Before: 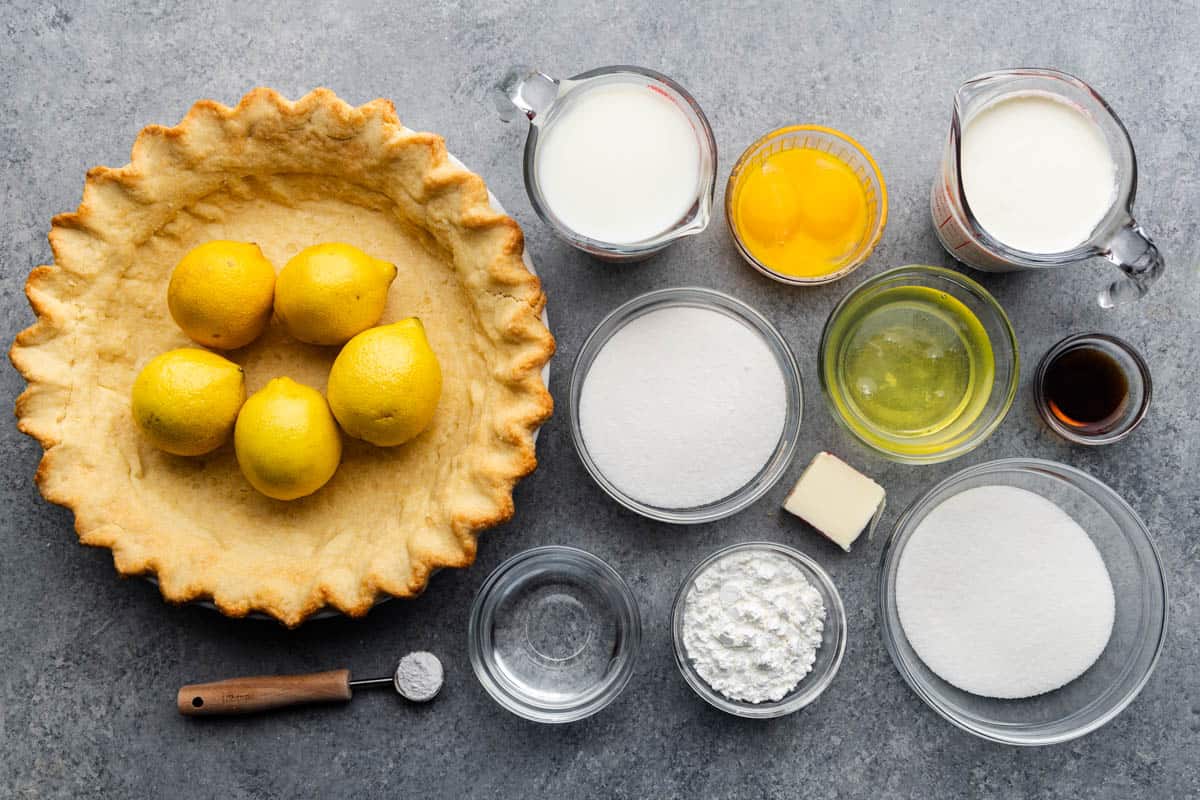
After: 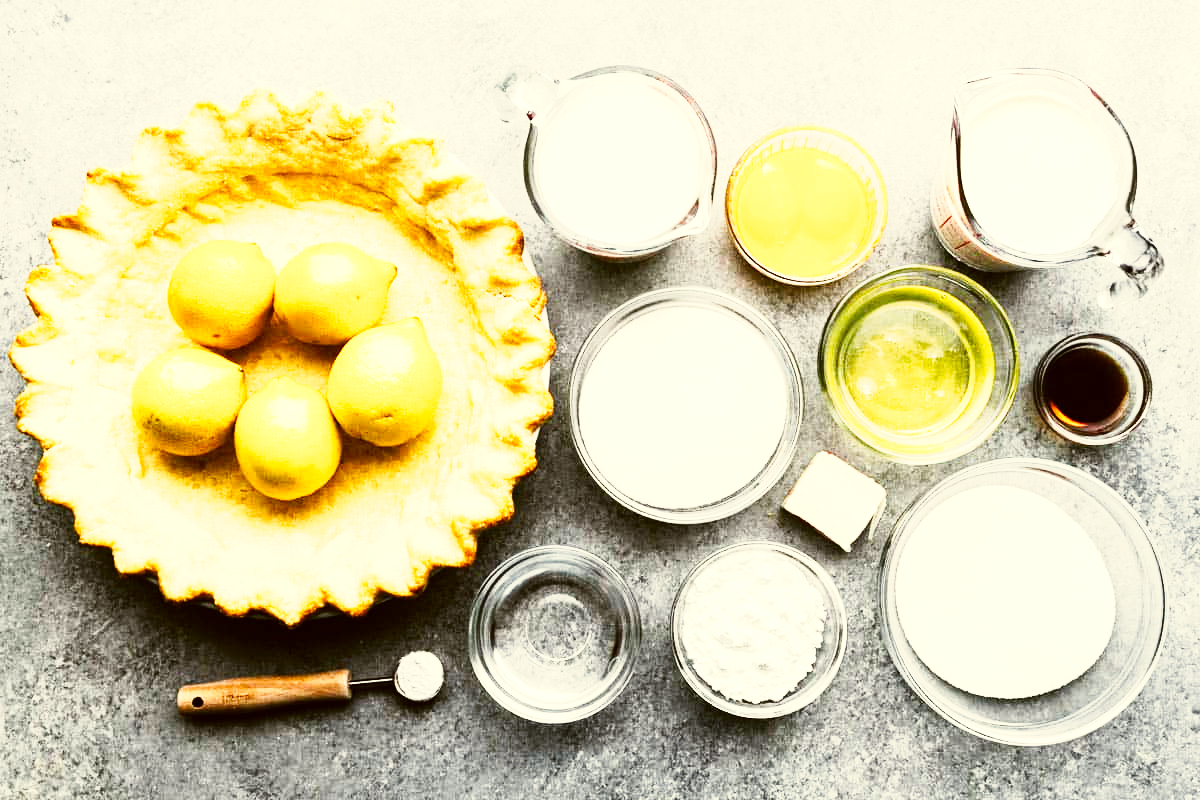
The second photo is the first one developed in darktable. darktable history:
tone equalizer: -8 EV -0.75 EV, -7 EV -0.7 EV, -6 EV -0.6 EV, -5 EV -0.4 EV, -3 EV 0.4 EV, -2 EV 0.6 EV, -1 EV 0.7 EV, +0 EV 0.75 EV, edges refinement/feathering 500, mask exposure compensation -1.57 EV, preserve details no
color correction: highlights a* -1.43, highlights b* 10.12, shadows a* 0.395, shadows b* 19.35
tone curve: curves: ch0 [(0, 0) (0.003, 0.004) (0.011, 0.016) (0.025, 0.035) (0.044, 0.062) (0.069, 0.097) (0.1, 0.143) (0.136, 0.205) (0.177, 0.276) (0.224, 0.36) (0.277, 0.461) (0.335, 0.584) (0.399, 0.686) (0.468, 0.783) (0.543, 0.868) (0.623, 0.927) (0.709, 0.96) (0.801, 0.974) (0.898, 0.986) (1, 1)], preserve colors none
